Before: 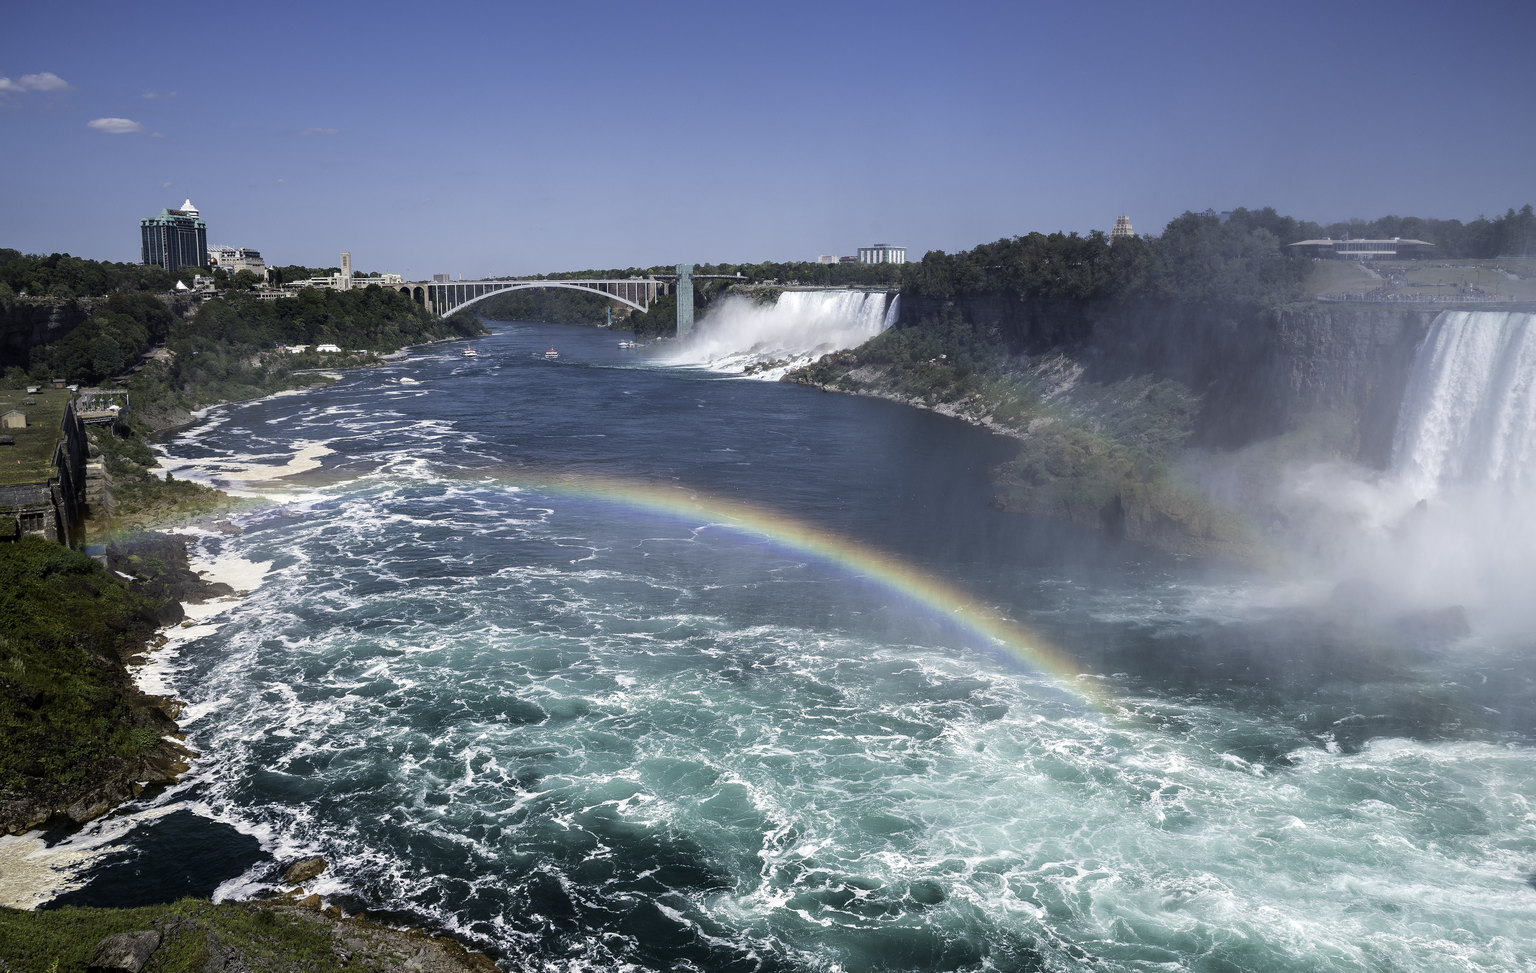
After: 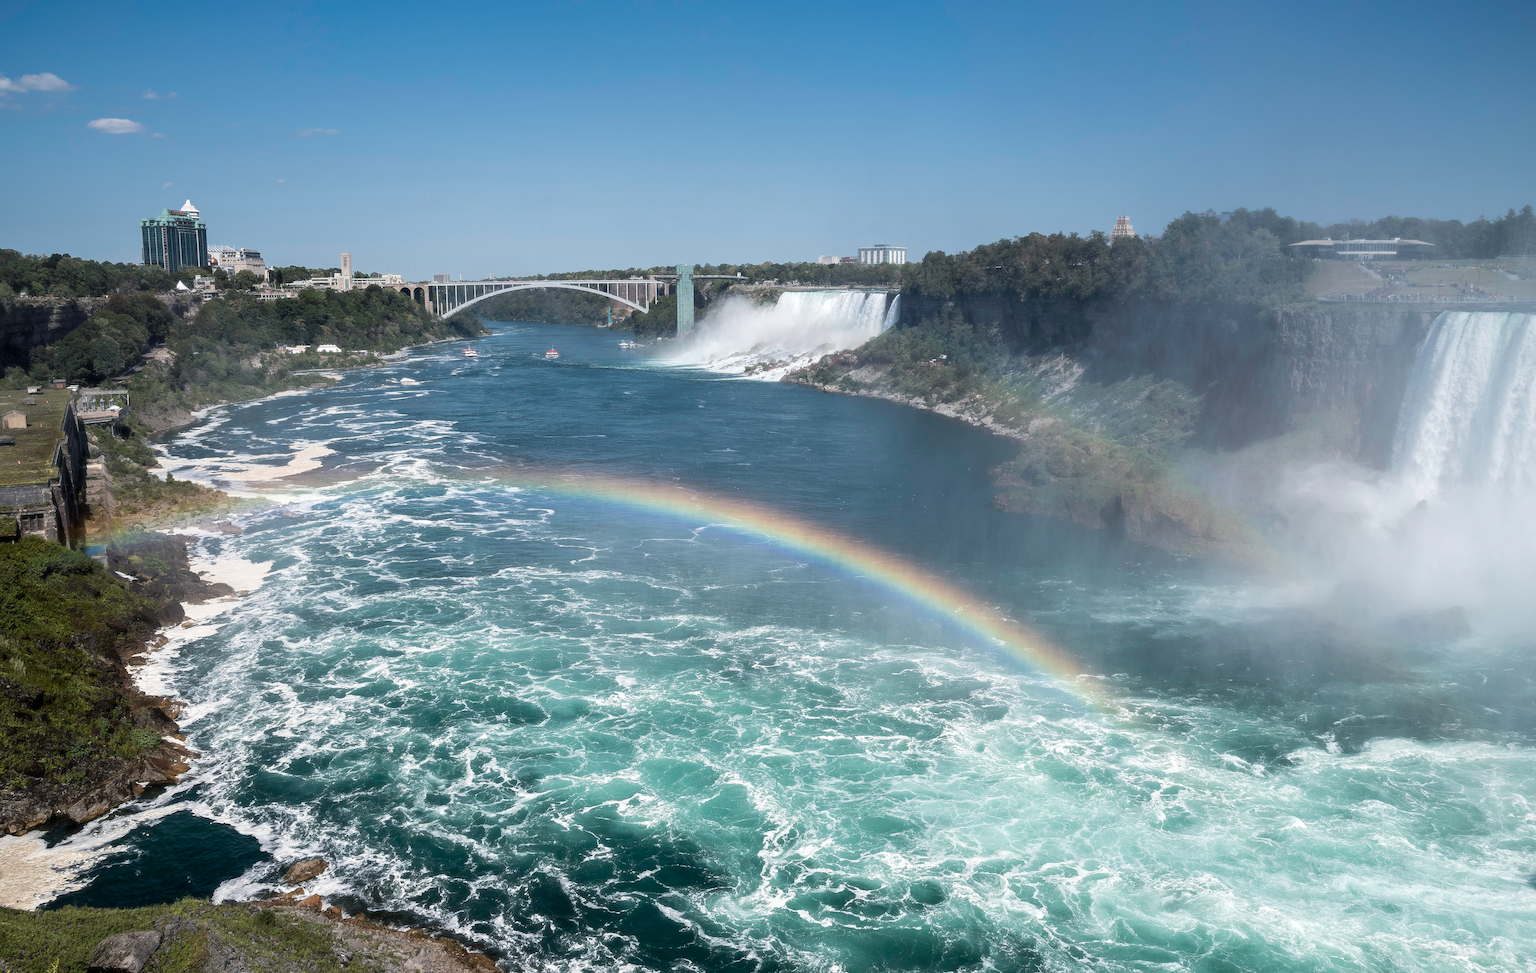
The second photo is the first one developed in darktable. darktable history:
haze removal: strength -0.114, compatibility mode true, adaptive false
contrast brightness saturation: saturation -0.066
